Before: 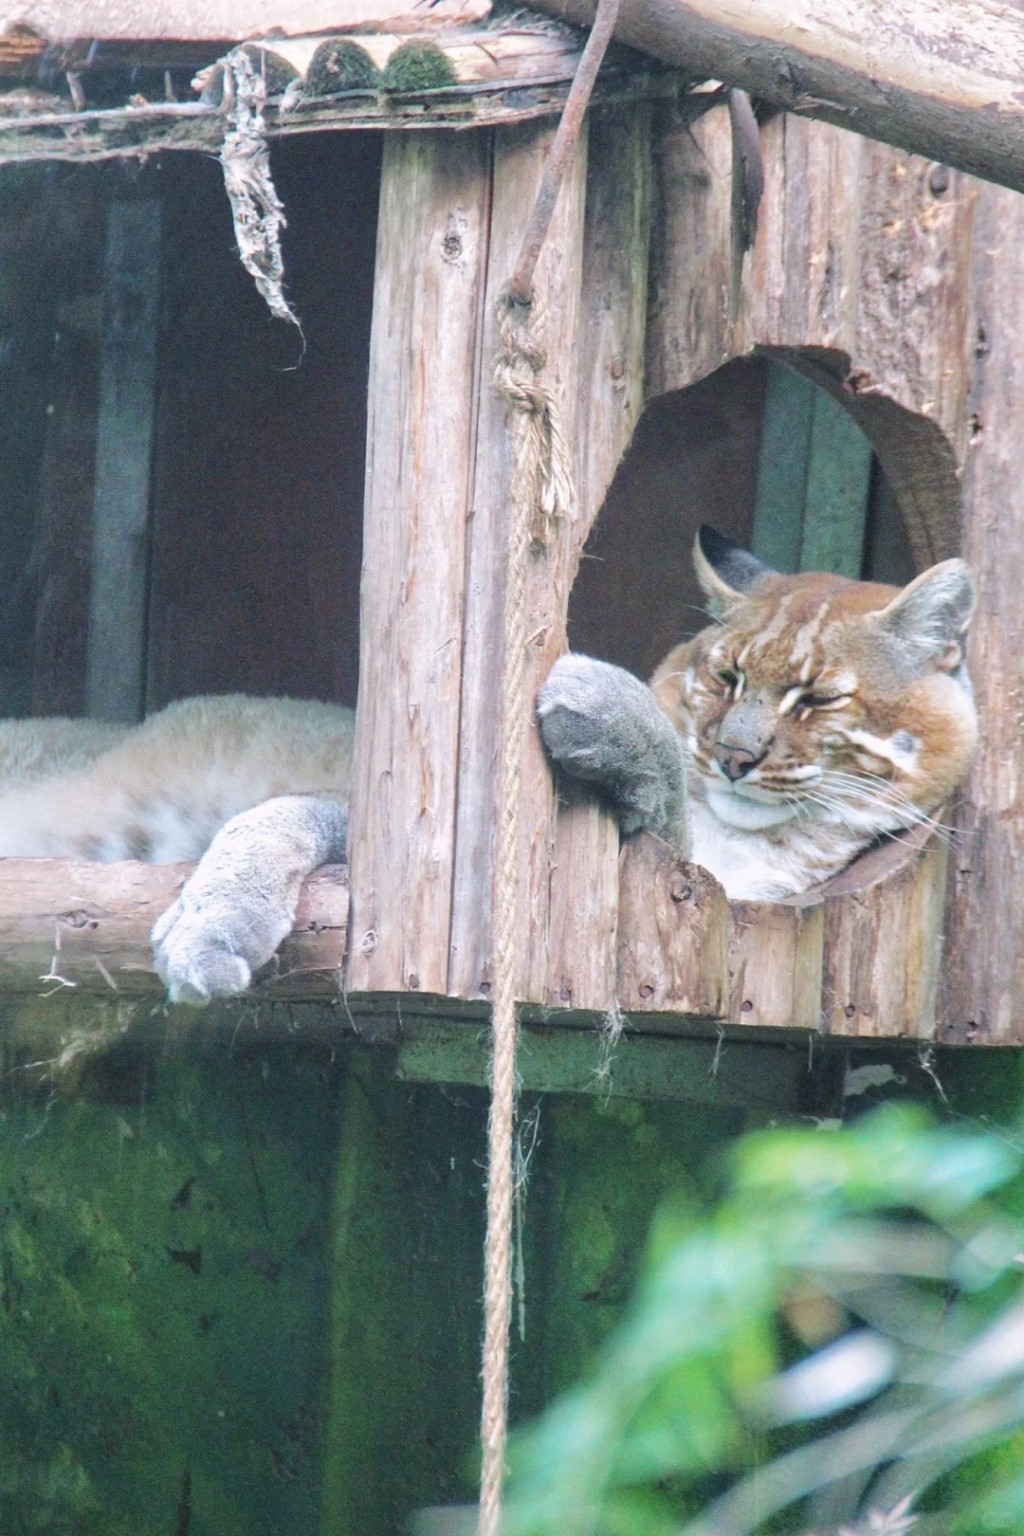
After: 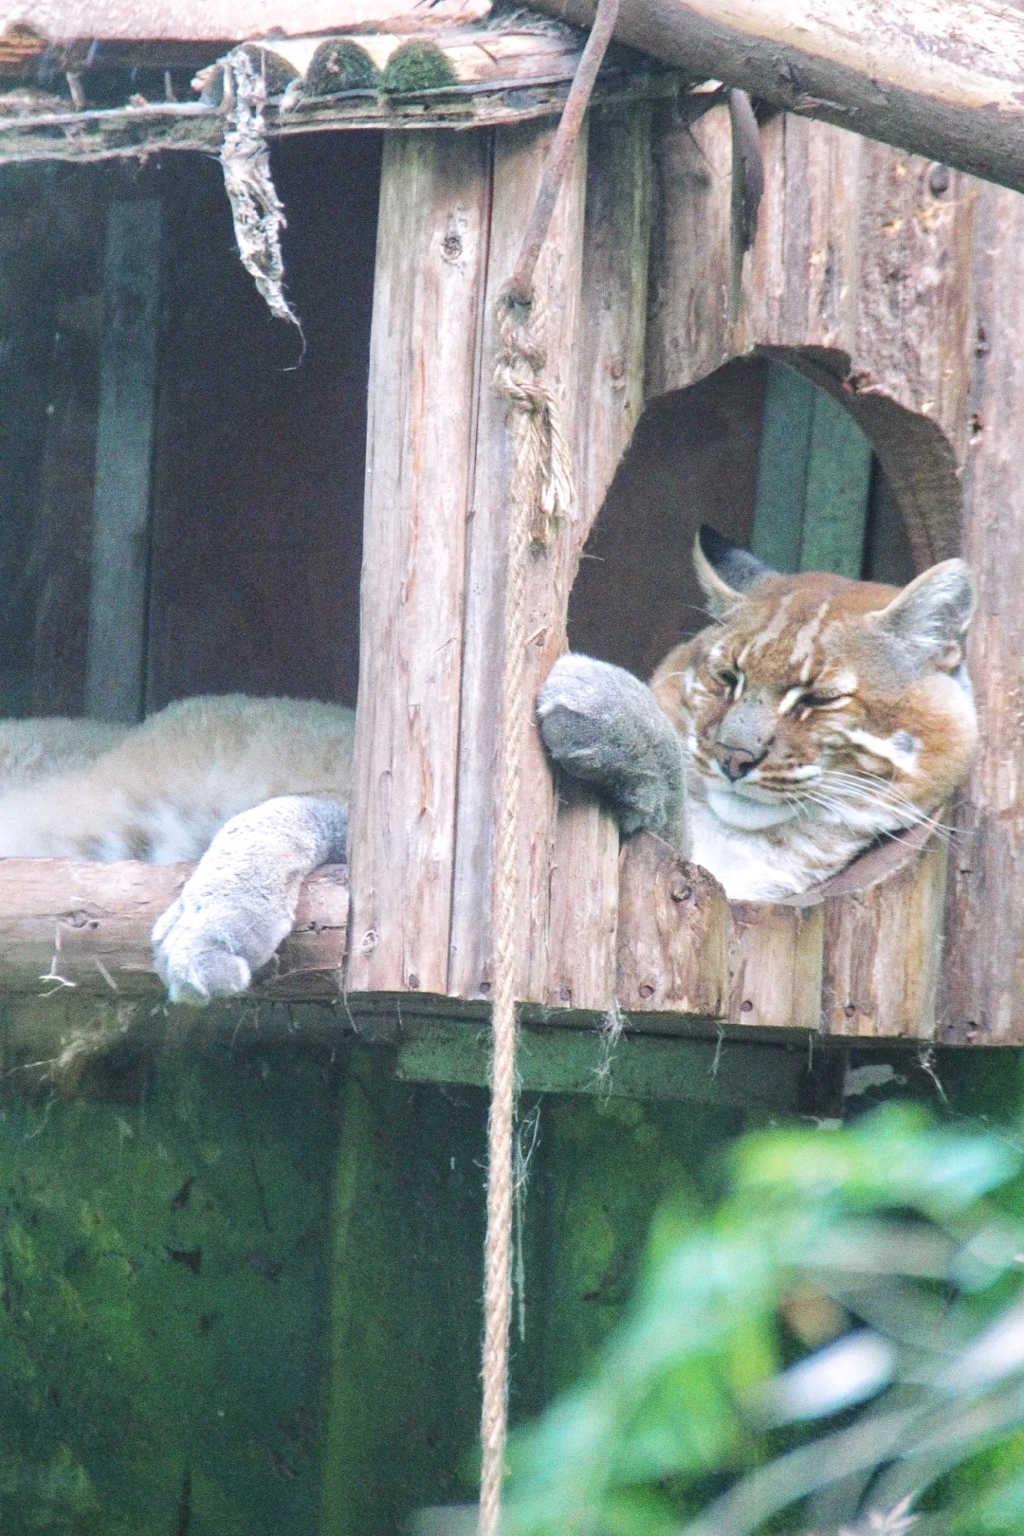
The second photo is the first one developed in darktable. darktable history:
grain: on, module defaults
exposure: exposure 0.127 EV, compensate highlight preservation false
